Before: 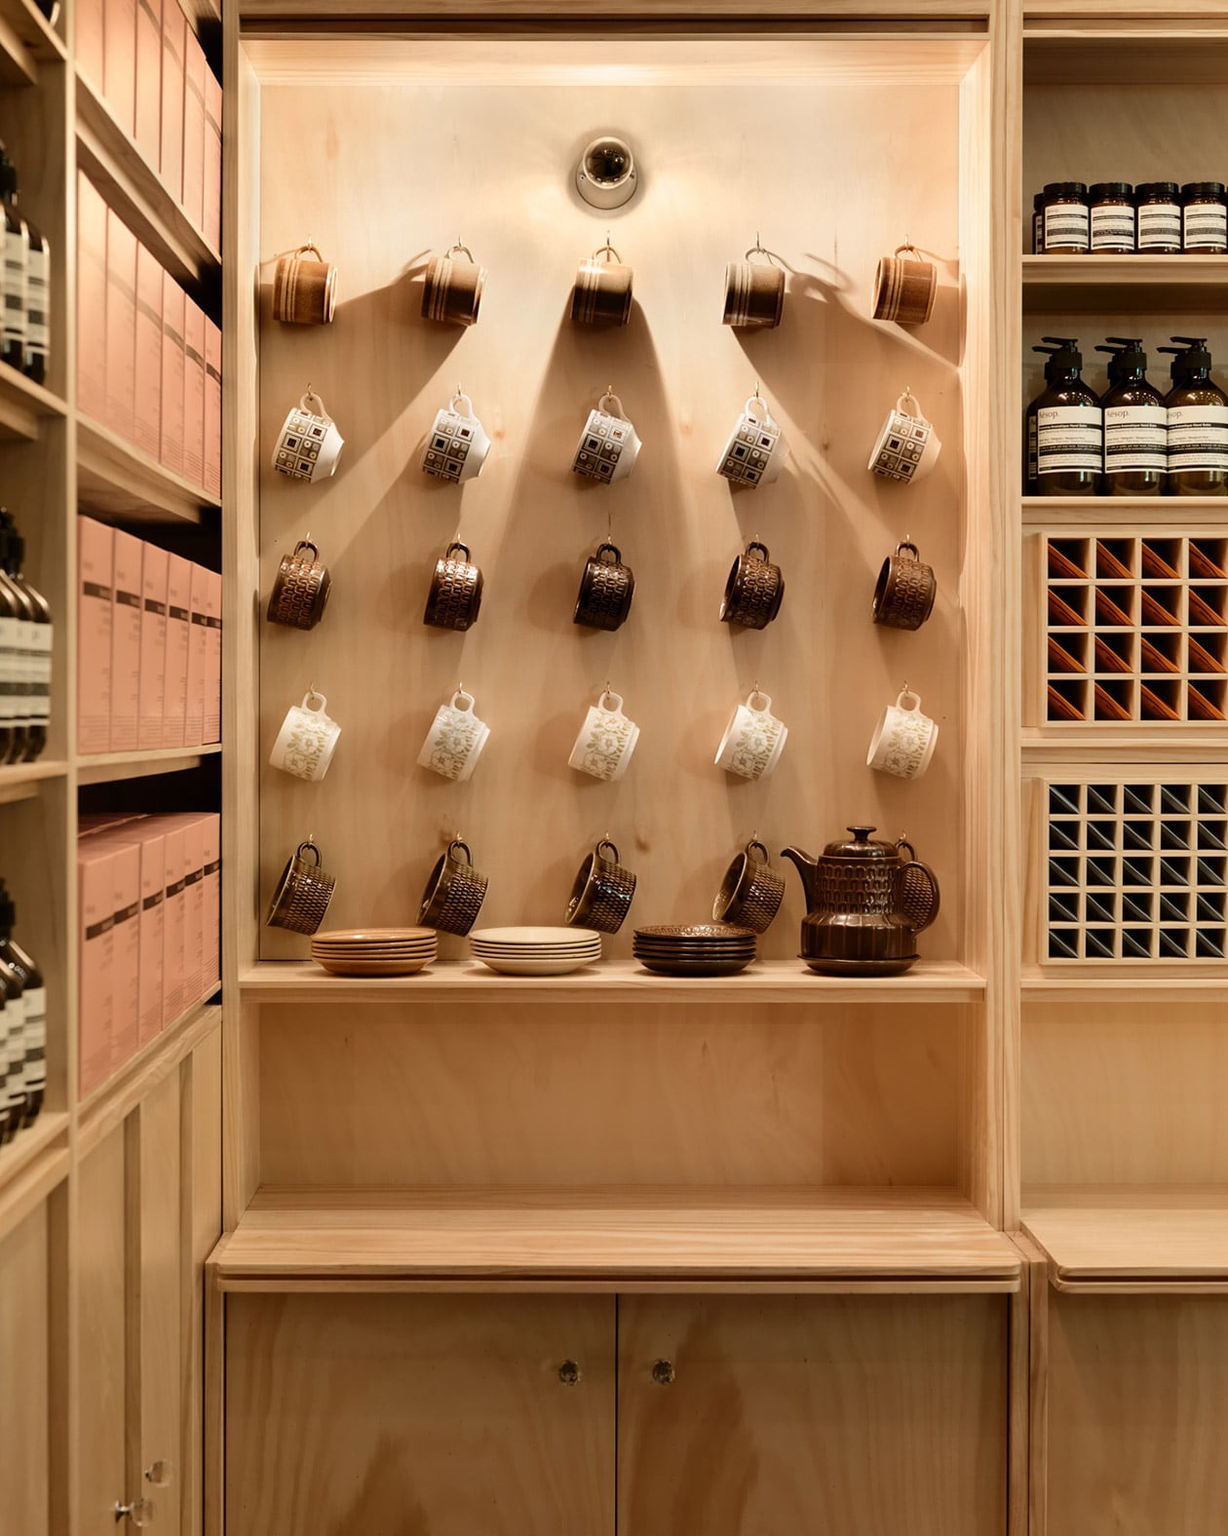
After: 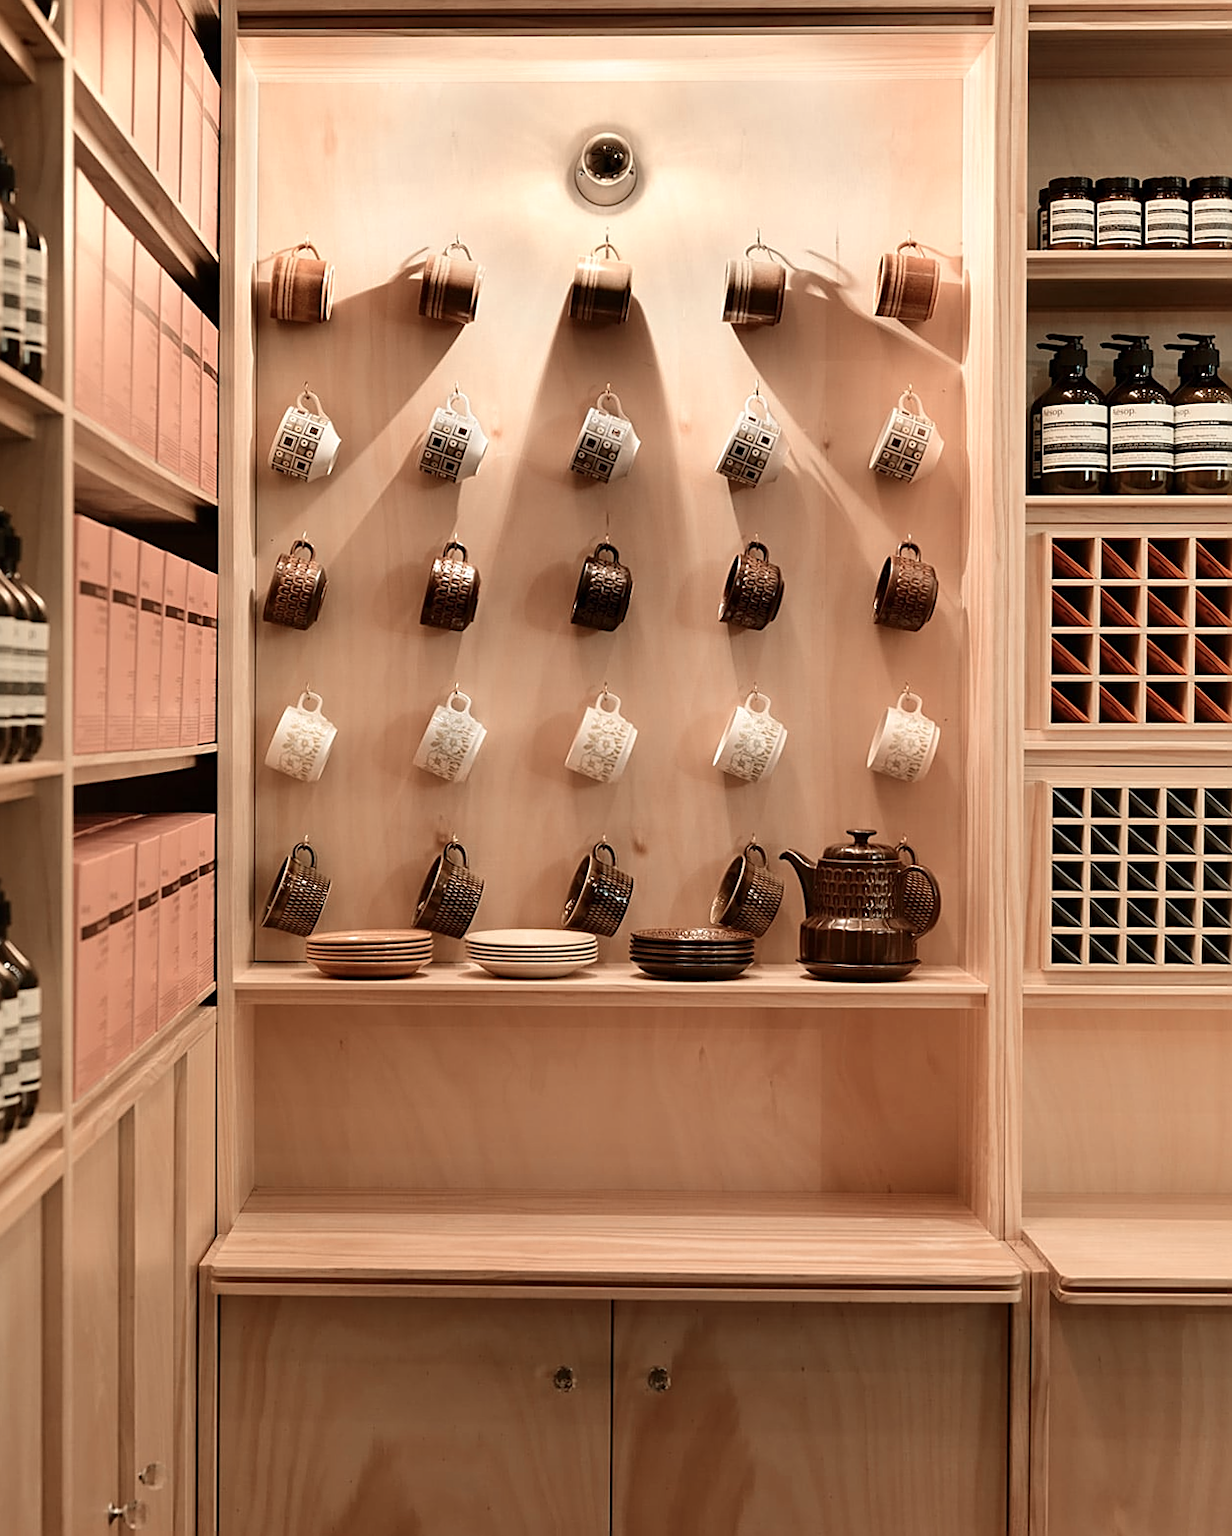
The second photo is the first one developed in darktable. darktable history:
white balance: red 1.009, blue 0.985
color zones: curves: ch0 [(0, 0.473) (0.001, 0.473) (0.226, 0.548) (0.4, 0.589) (0.525, 0.54) (0.728, 0.403) (0.999, 0.473) (1, 0.473)]; ch1 [(0, 0.619) (0.001, 0.619) (0.234, 0.388) (0.4, 0.372) (0.528, 0.422) (0.732, 0.53) (0.999, 0.619) (1, 0.619)]; ch2 [(0, 0.547) (0.001, 0.547) (0.226, 0.45) (0.4, 0.525) (0.525, 0.585) (0.8, 0.511) (0.999, 0.547) (1, 0.547)]
rotate and perspective: rotation 0.192°, lens shift (horizontal) -0.015, crop left 0.005, crop right 0.996, crop top 0.006, crop bottom 0.99
sharpen: on, module defaults
